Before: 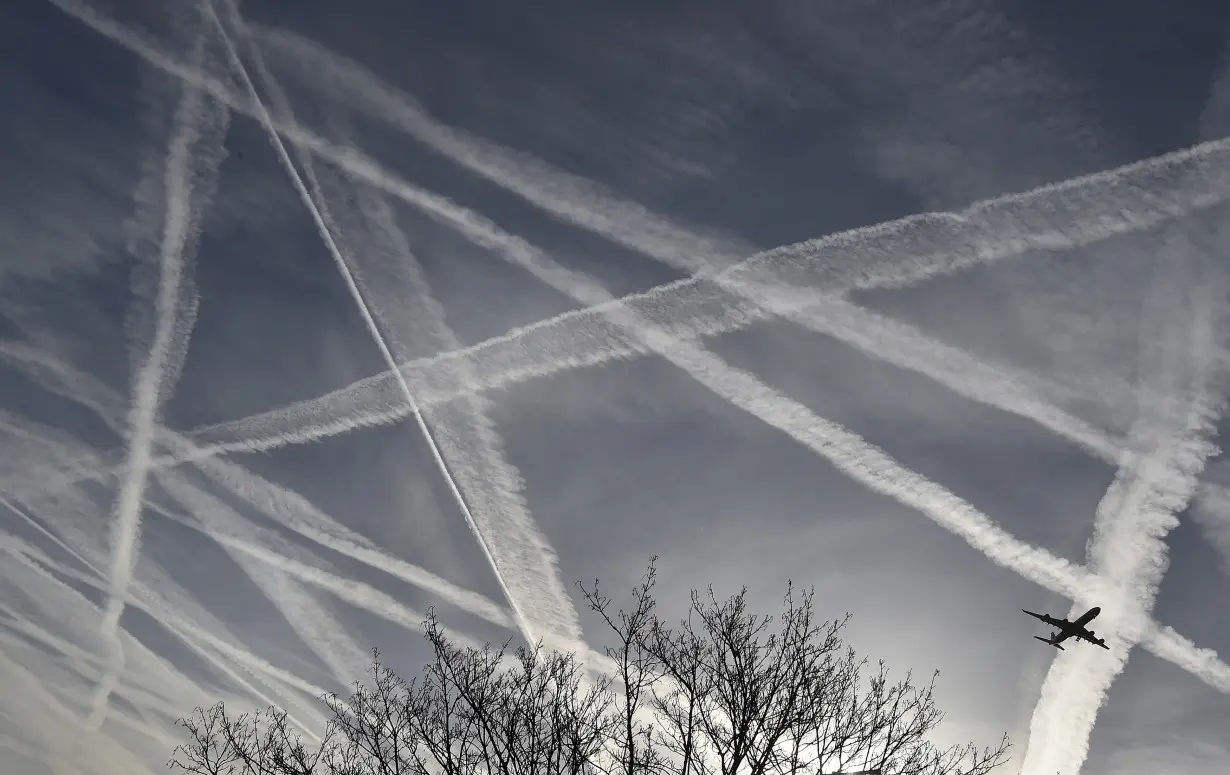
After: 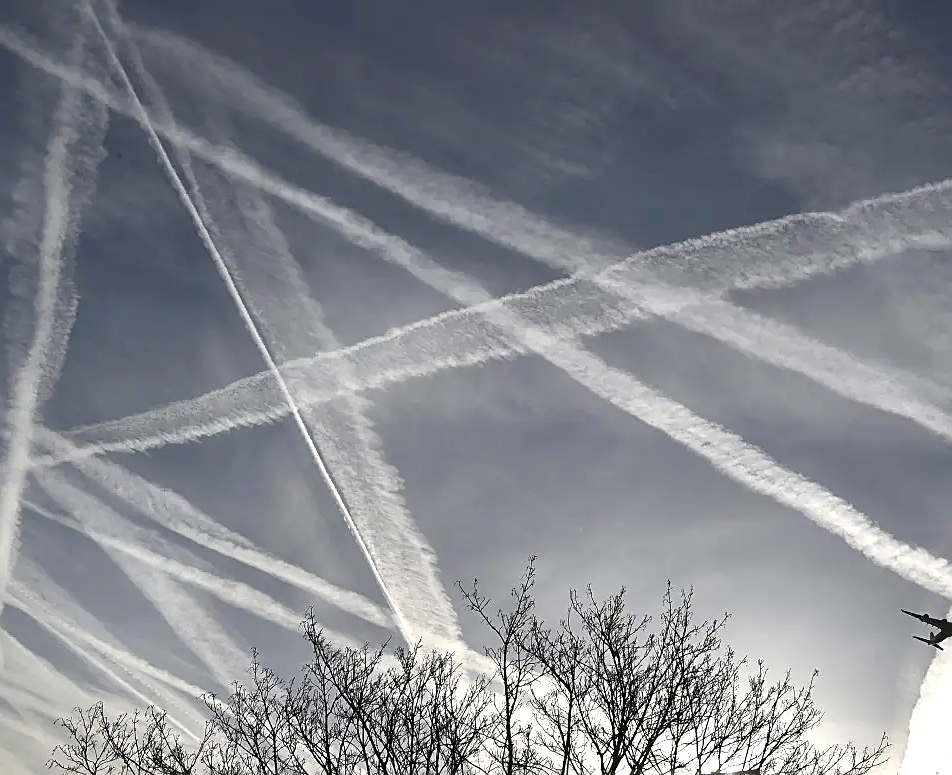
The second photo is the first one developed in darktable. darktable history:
crop: left 9.88%, right 12.664%
sharpen: on, module defaults
exposure: black level correction 0, exposure 0.5 EV, compensate highlight preservation false
